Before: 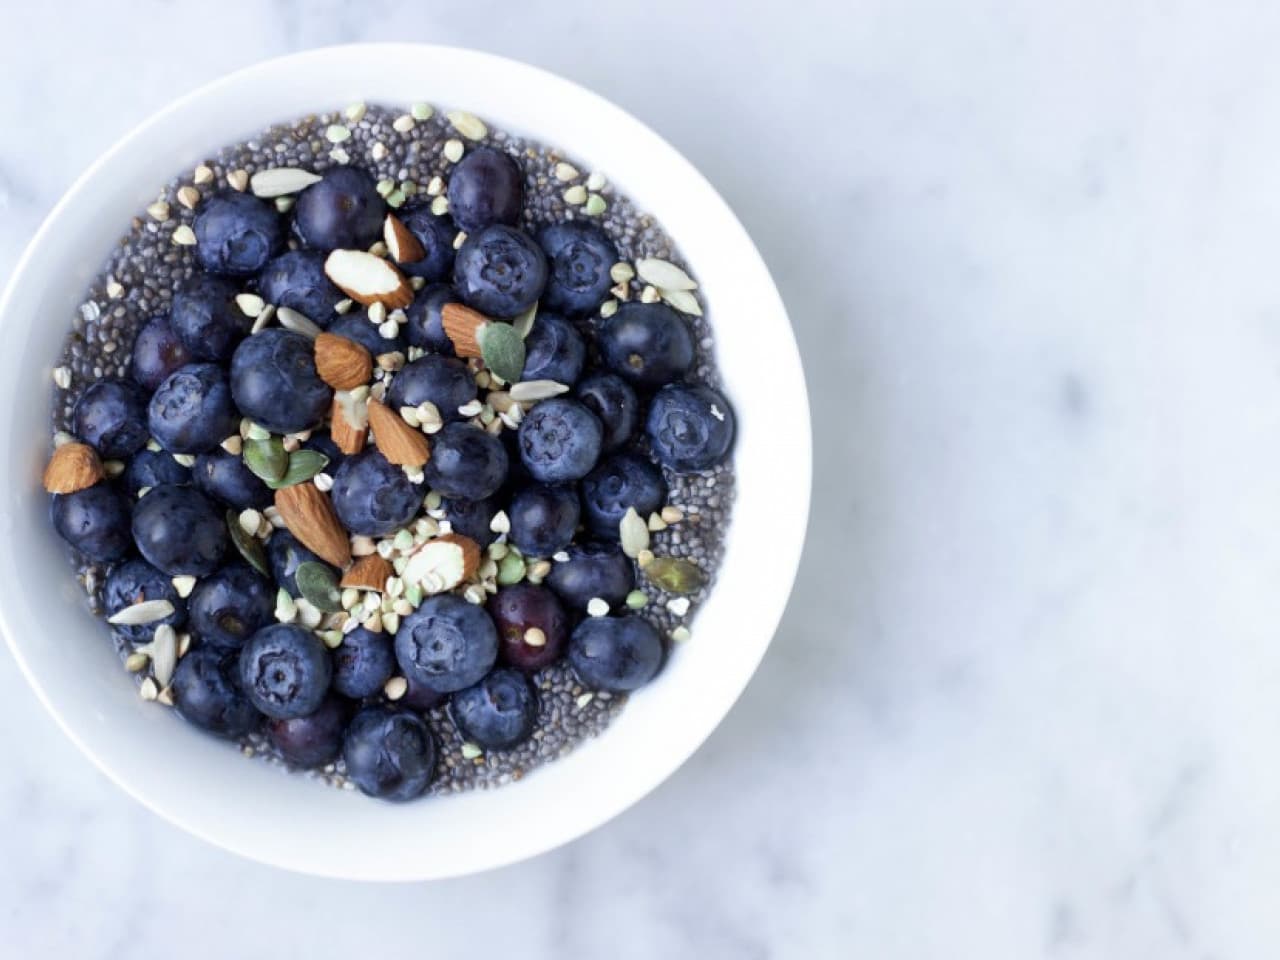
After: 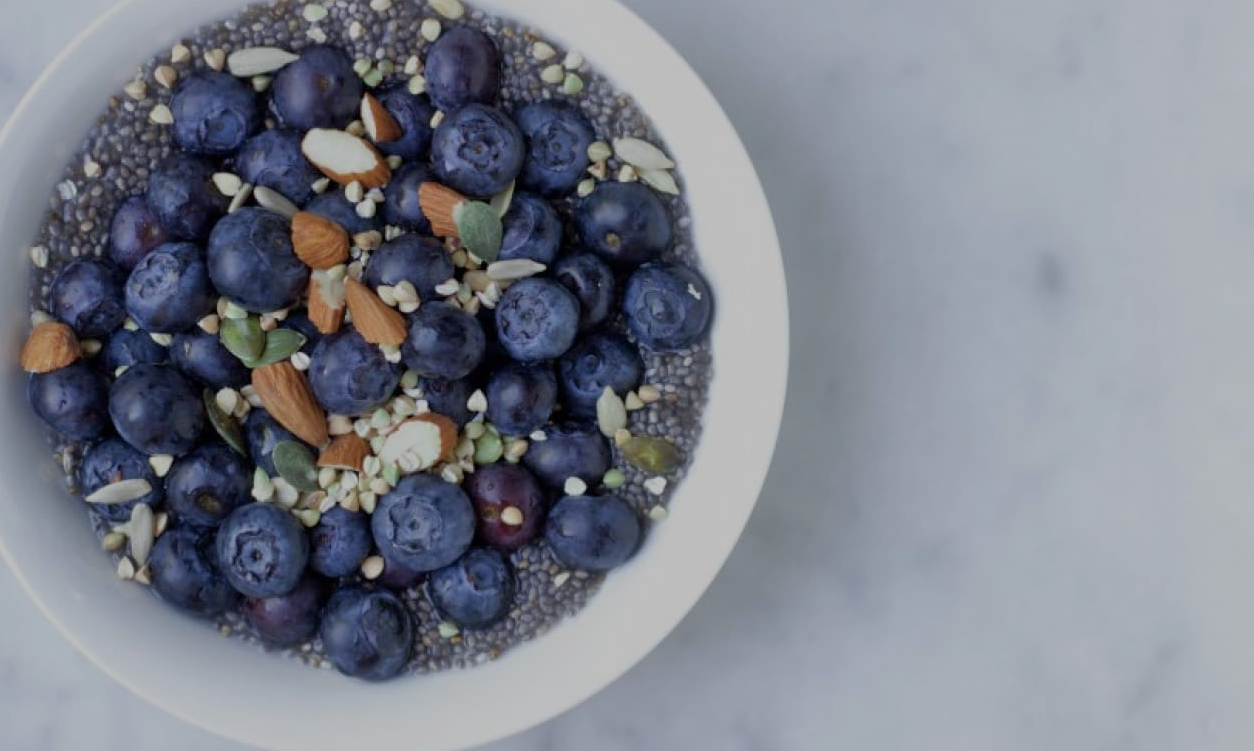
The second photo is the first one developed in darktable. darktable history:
tone equalizer: -8 EV -0.036 EV, -7 EV 0.021 EV, -6 EV -0.008 EV, -5 EV 0.007 EV, -4 EV -0.048 EV, -3 EV -0.231 EV, -2 EV -0.67 EV, -1 EV -0.986 EV, +0 EV -0.955 EV, mask exposure compensation -0.492 EV
crop and rotate: left 1.852%, top 12.675%, right 0.15%, bottom 9.019%
